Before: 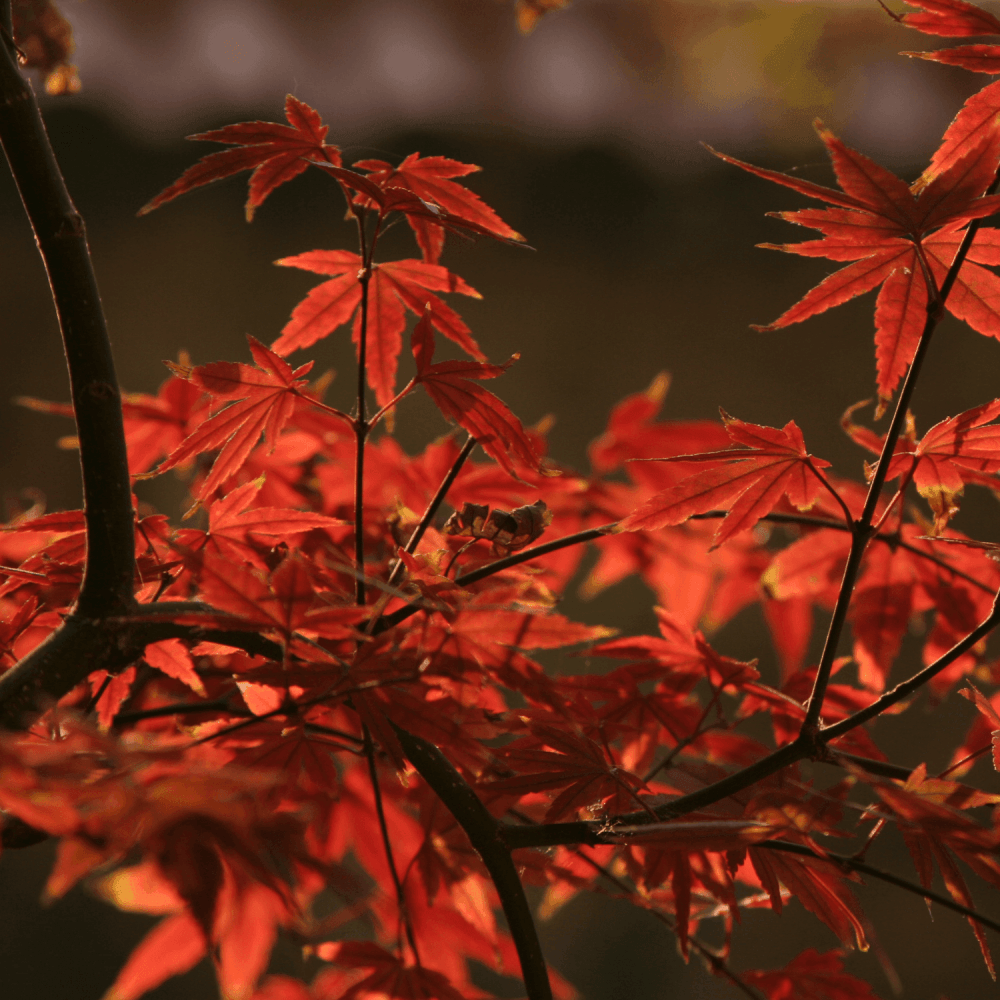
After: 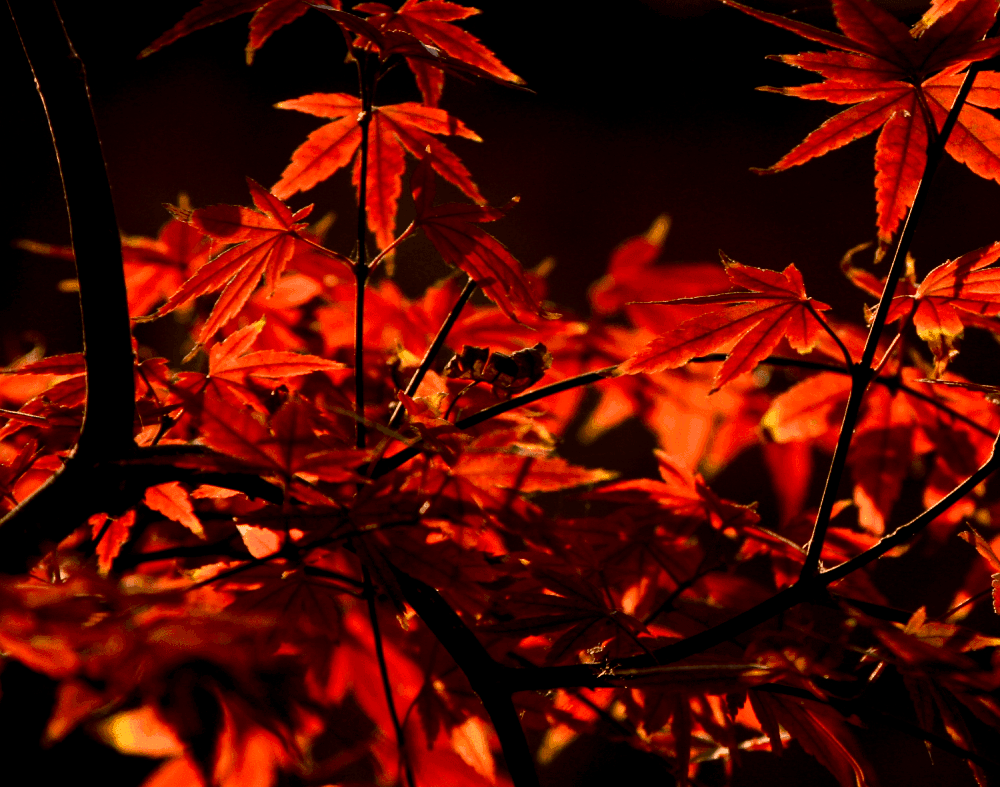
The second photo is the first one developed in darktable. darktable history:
crop and rotate: top 15.774%, bottom 5.506%
exposure: black level correction 0.029, exposure -0.073 EV, compensate highlight preservation false
tone equalizer: -8 EV -1.08 EV, -7 EV -1.01 EV, -6 EV -0.867 EV, -5 EV -0.578 EV, -3 EV 0.578 EV, -2 EV 0.867 EV, -1 EV 1.01 EV, +0 EV 1.08 EV, edges refinement/feathering 500, mask exposure compensation -1.57 EV, preserve details no
